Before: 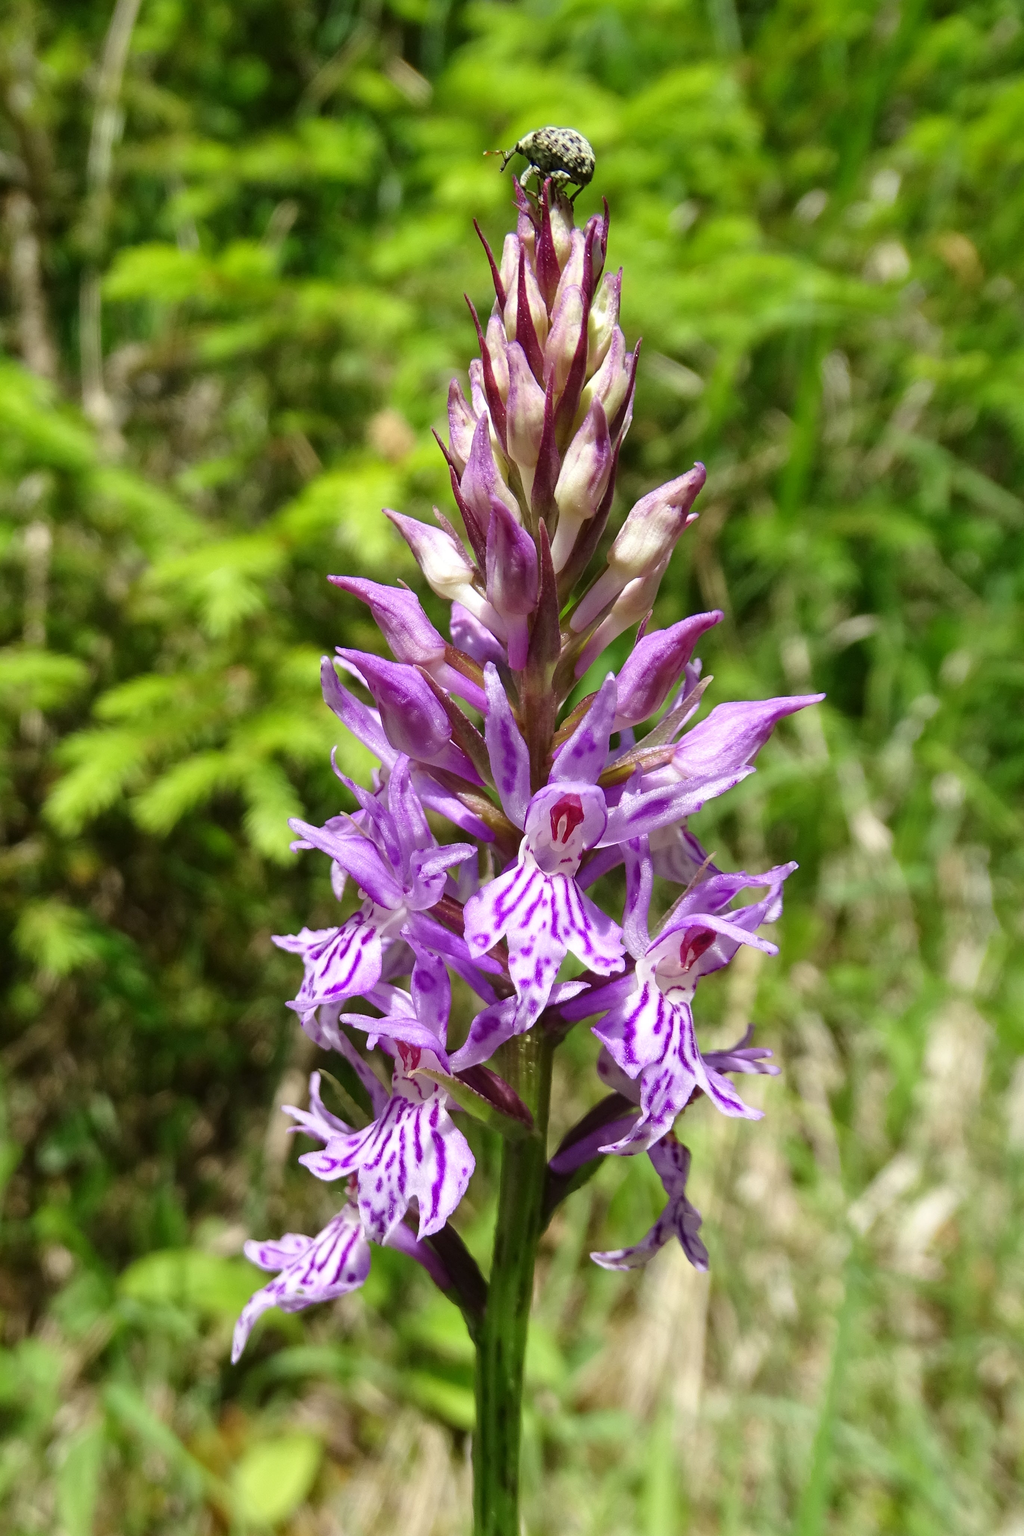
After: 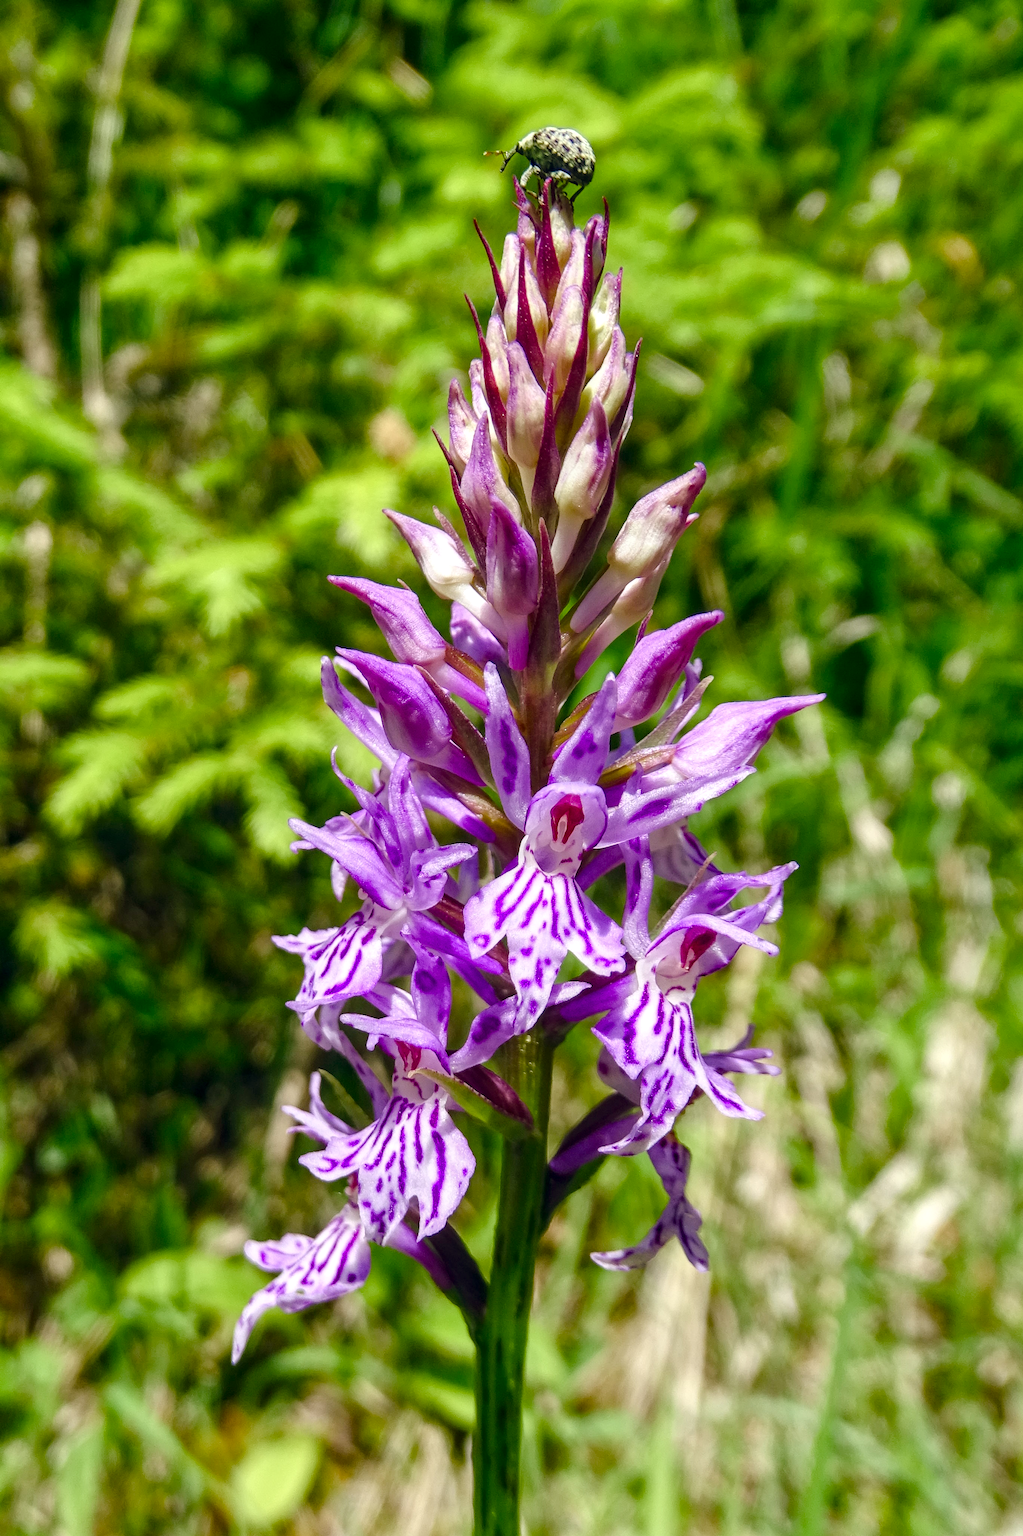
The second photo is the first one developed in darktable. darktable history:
local contrast: on, module defaults
color balance rgb: shadows lift › luminance -7.907%, shadows lift › chroma 2.185%, shadows lift › hue 200.6°, global offset › chroma 0.059%, global offset › hue 253.5°, perceptual saturation grading › global saturation 0.435%, perceptual saturation grading › highlights -17.452%, perceptual saturation grading › mid-tones 32.519%, perceptual saturation grading › shadows 50.508%, global vibrance 20%
